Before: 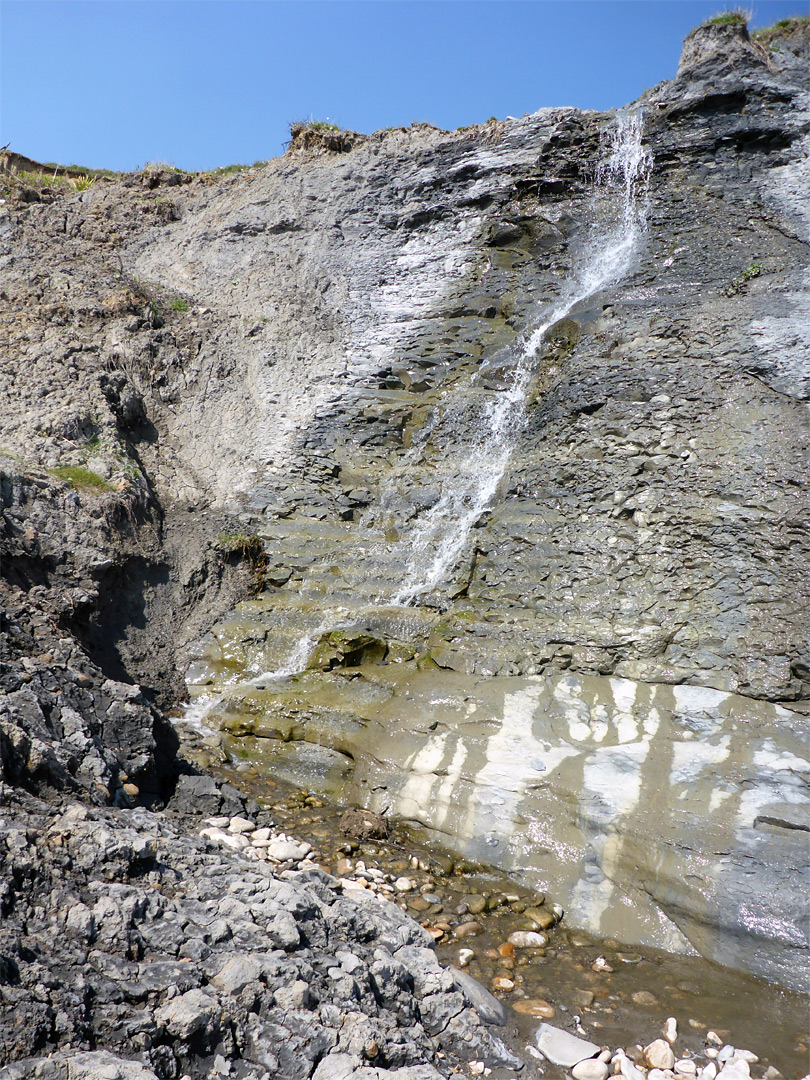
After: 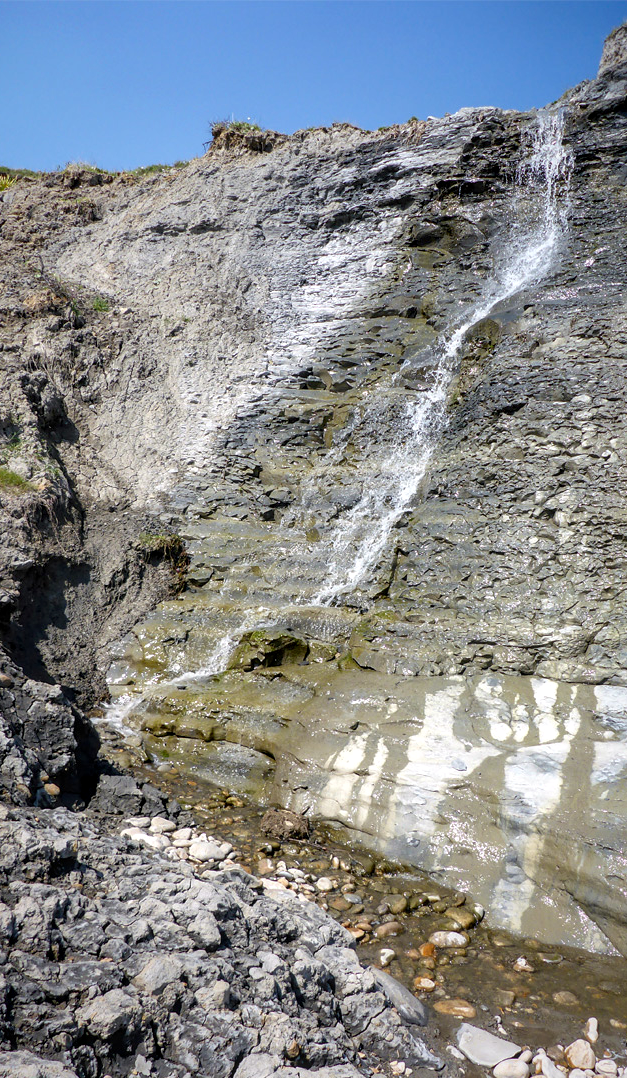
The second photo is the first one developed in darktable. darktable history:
crop: left 9.862%, right 12.73%
vignetting: fall-off start 72.21%, fall-off radius 109.17%, saturation 0.377, width/height ratio 0.729
local contrast: on, module defaults
